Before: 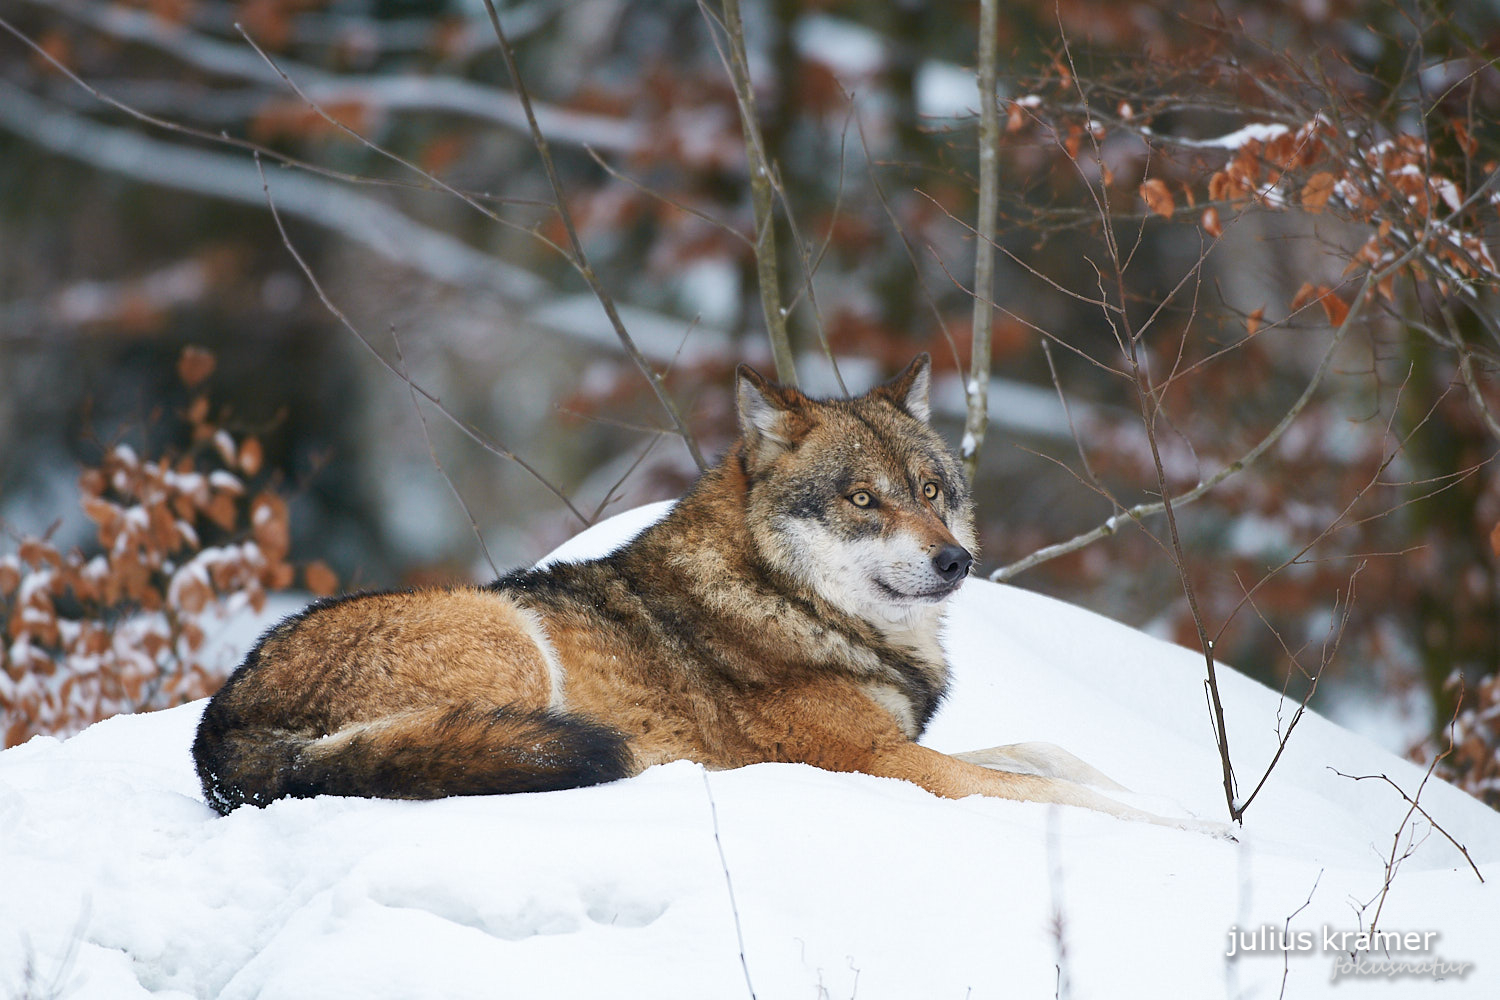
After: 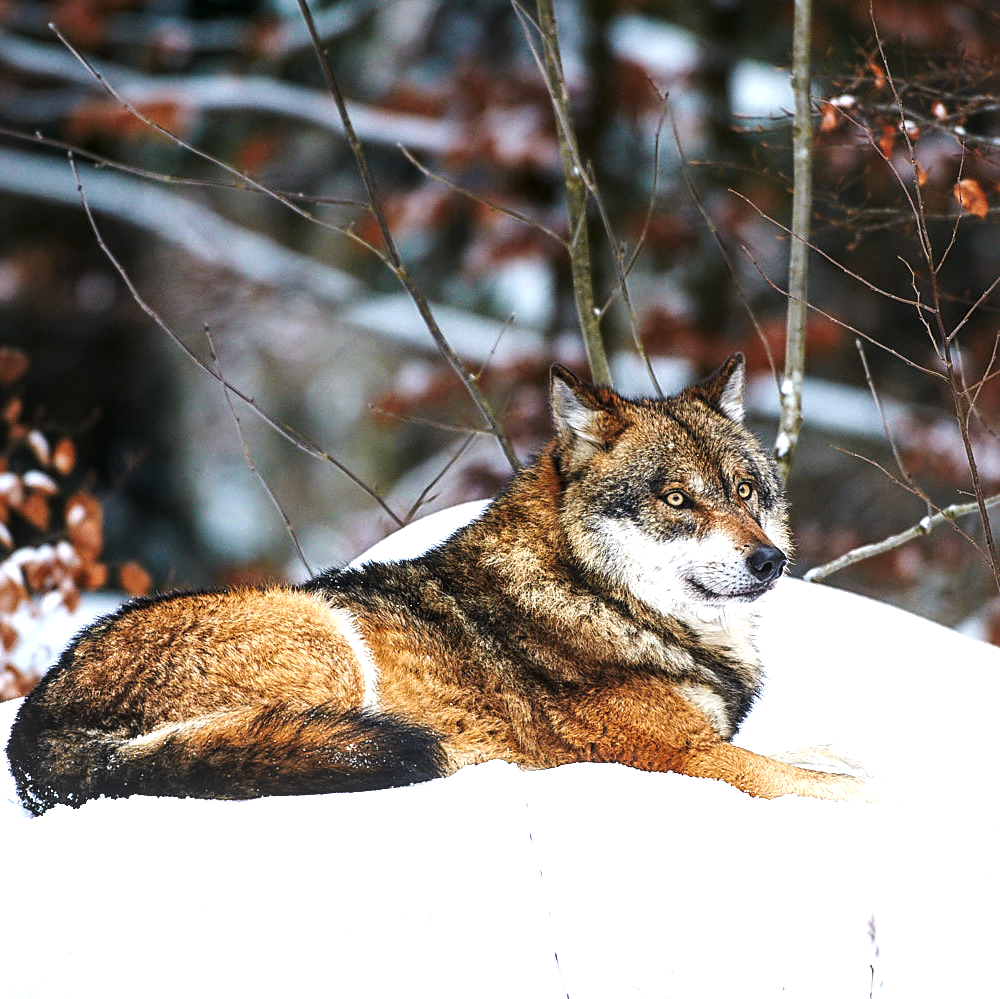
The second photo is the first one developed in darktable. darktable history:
tone curve: curves: ch0 [(0, 0) (0.003, 0.006) (0.011, 0.007) (0.025, 0.01) (0.044, 0.015) (0.069, 0.023) (0.1, 0.031) (0.136, 0.045) (0.177, 0.066) (0.224, 0.098) (0.277, 0.139) (0.335, 0.194) (0.399, 0.254) (0.468, 0.346) (0.543, 0.45) (0.623, 0.56) (0.709, 0.667) (0.801, 0.78) (0.898, 0.891) (1, 1)], preserve colors none
tone equalizer: -8 EV -0.719 EV, -7 EV -0.735 EV, -6 EV -0.615 EV, -5 EV -0.385 EV, -3 EV 0.372 EV, -2 EV 0.6 EV, -1 EV 0.675 EV, +0 EV 0.776 EV
crop and rotate: left 12.417%, right 20.857%
local contrast: on, module defaults
sharpen: on, module defaults
